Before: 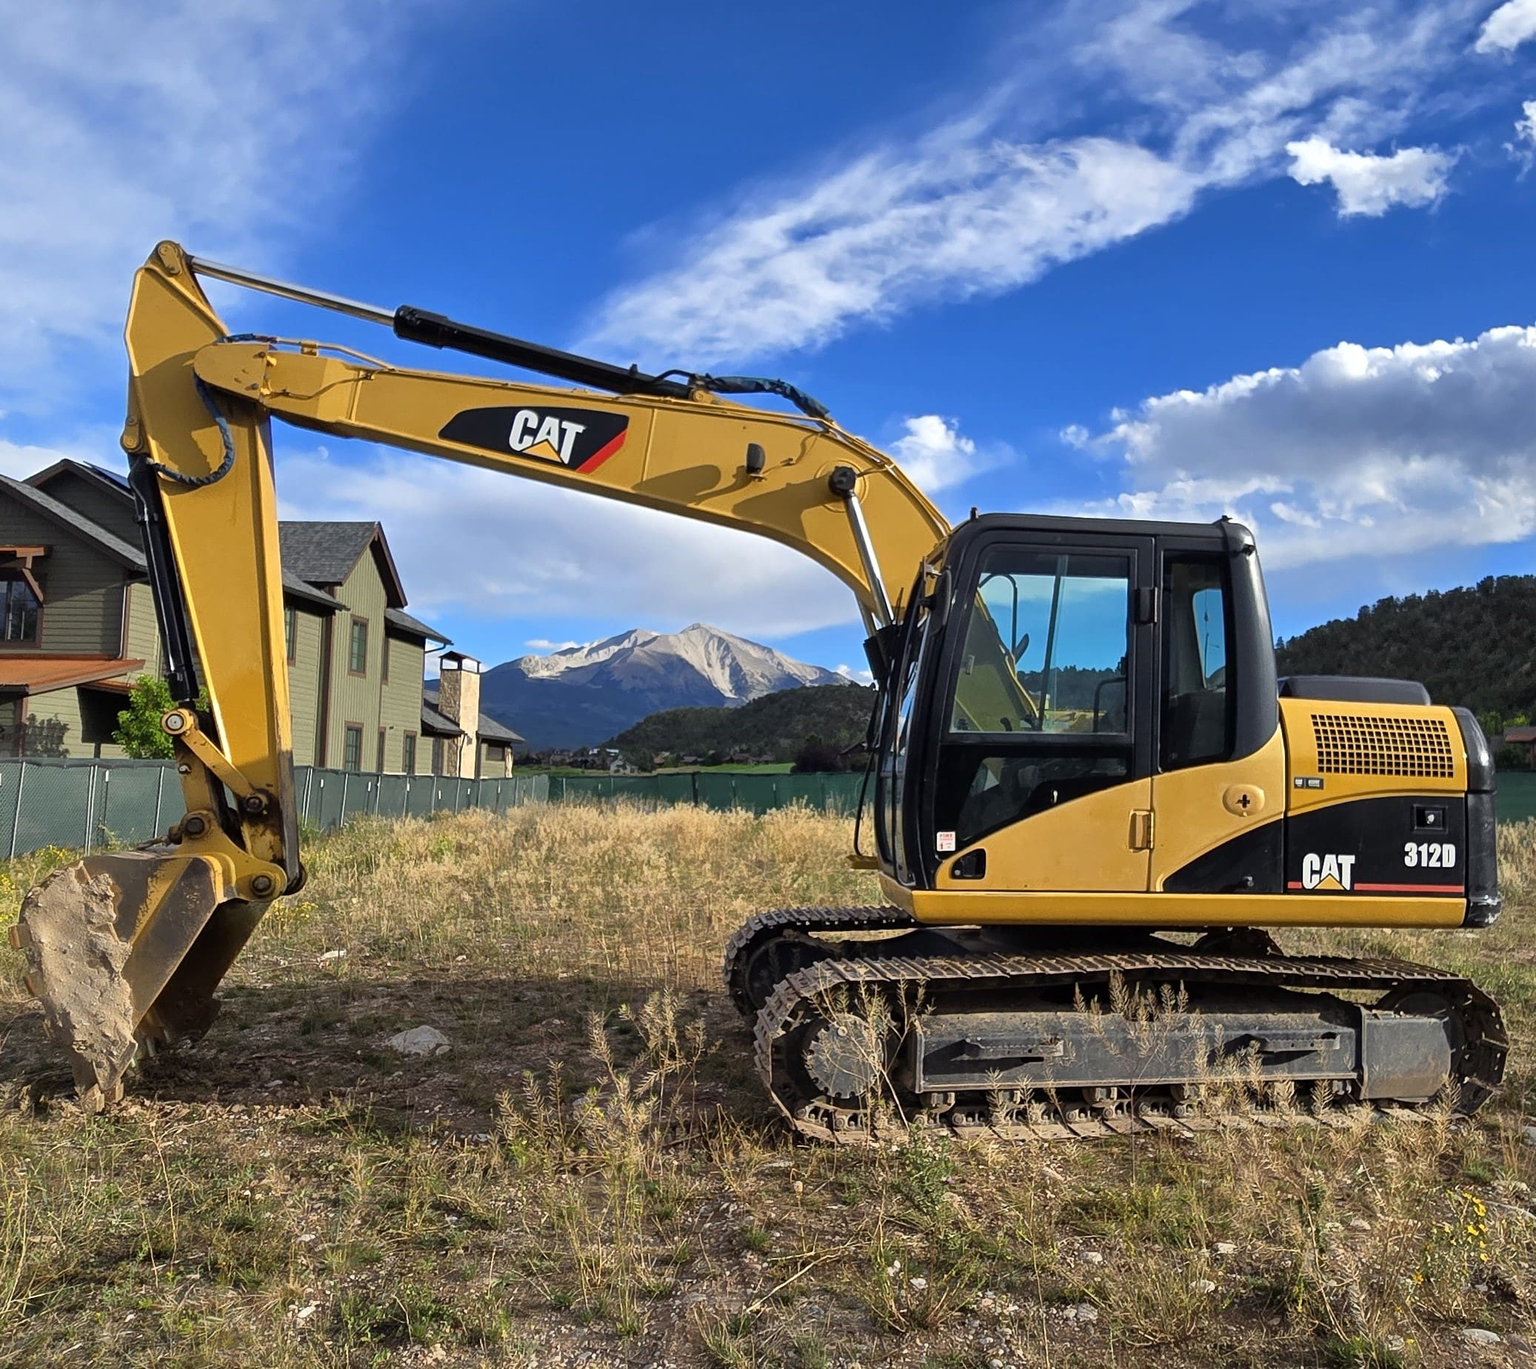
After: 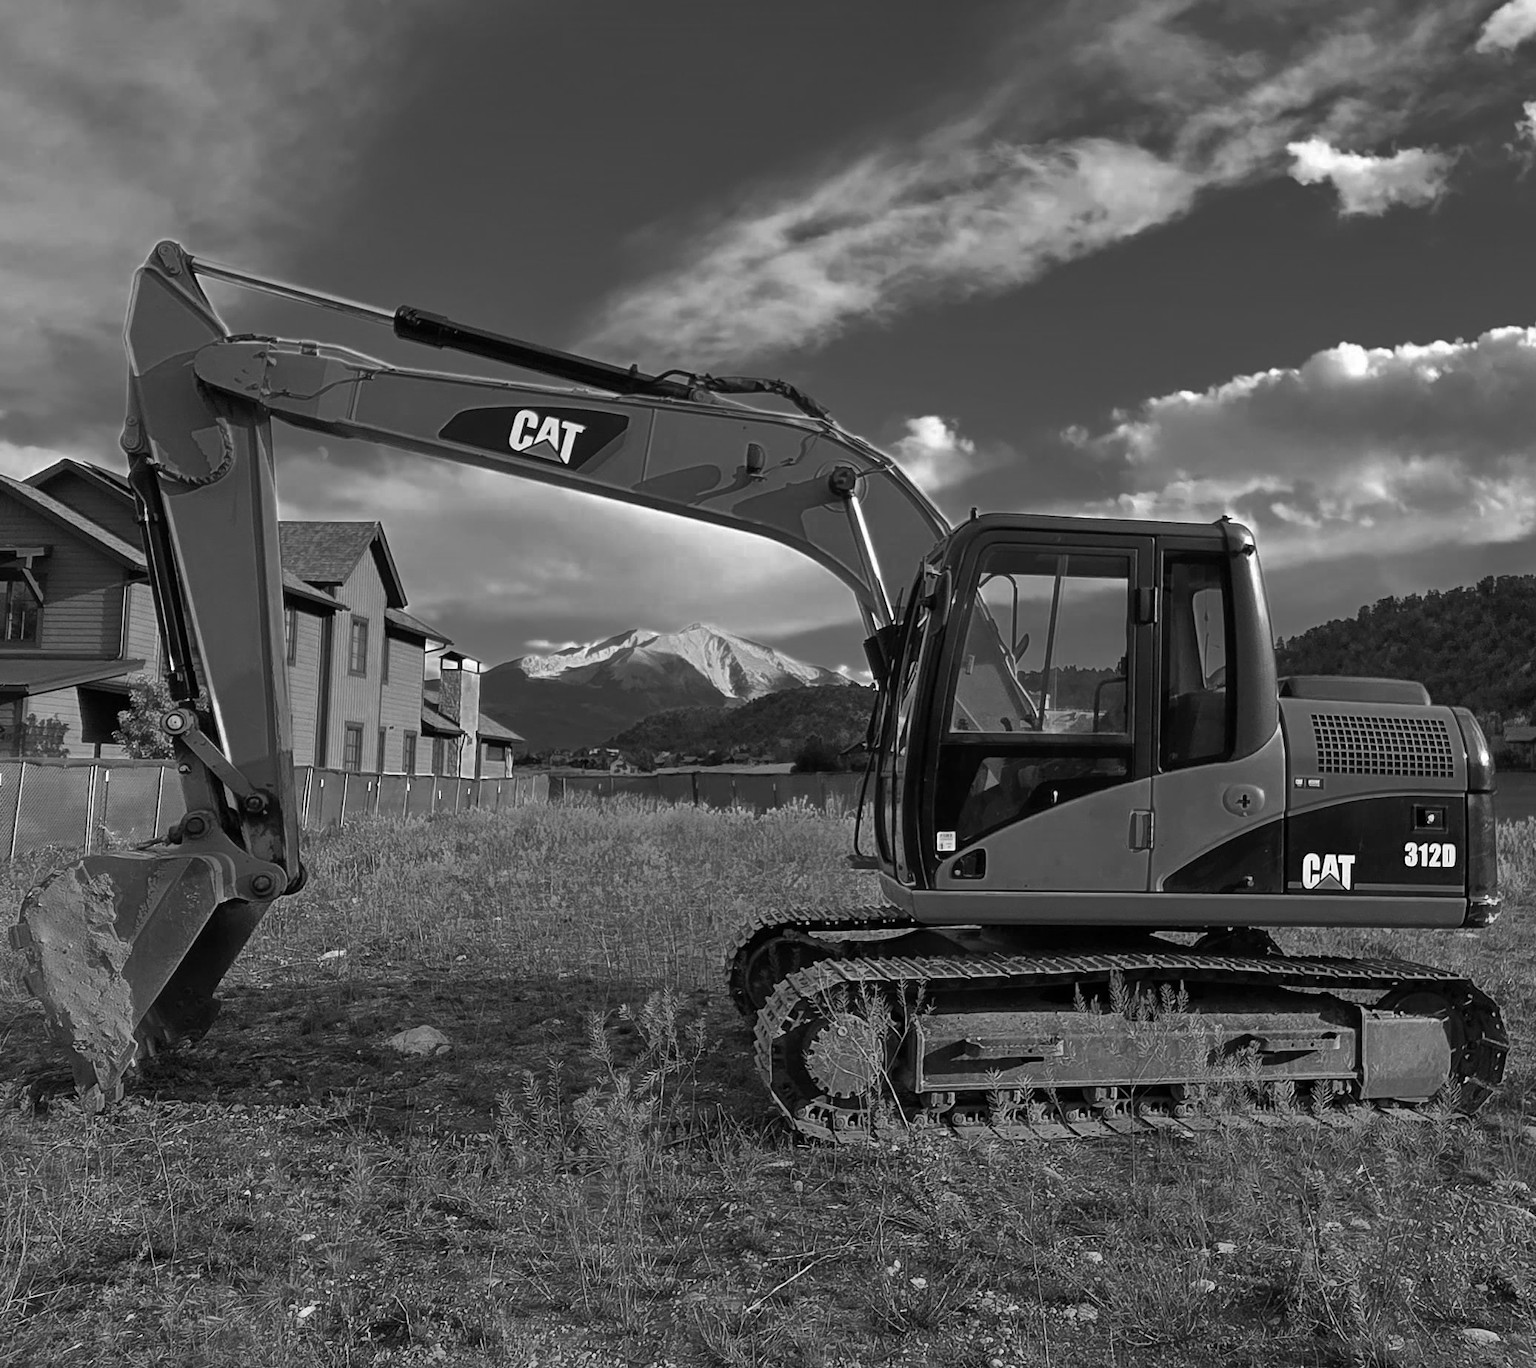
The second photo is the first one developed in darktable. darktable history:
color balance: contrast fulcrum 17.78%
color zones: curves: ch0 [(0.002, 0.429) (0.121, 0.212) (0.198, 0.113) (0.276, 0.344) (0.331, 0.541) (0.41, 0.56) (0.482, 0.289) (0.619, 0.227) (0.721, 0.18) (0.821, 0.435) (0.928, 0.555) (1, 0.587)]; ch1 [(0, 0) (0.143, 0) (0.286, 0) (0.429, 0) (0.571, 0) (0.714, 0) (0.857, 0)]
